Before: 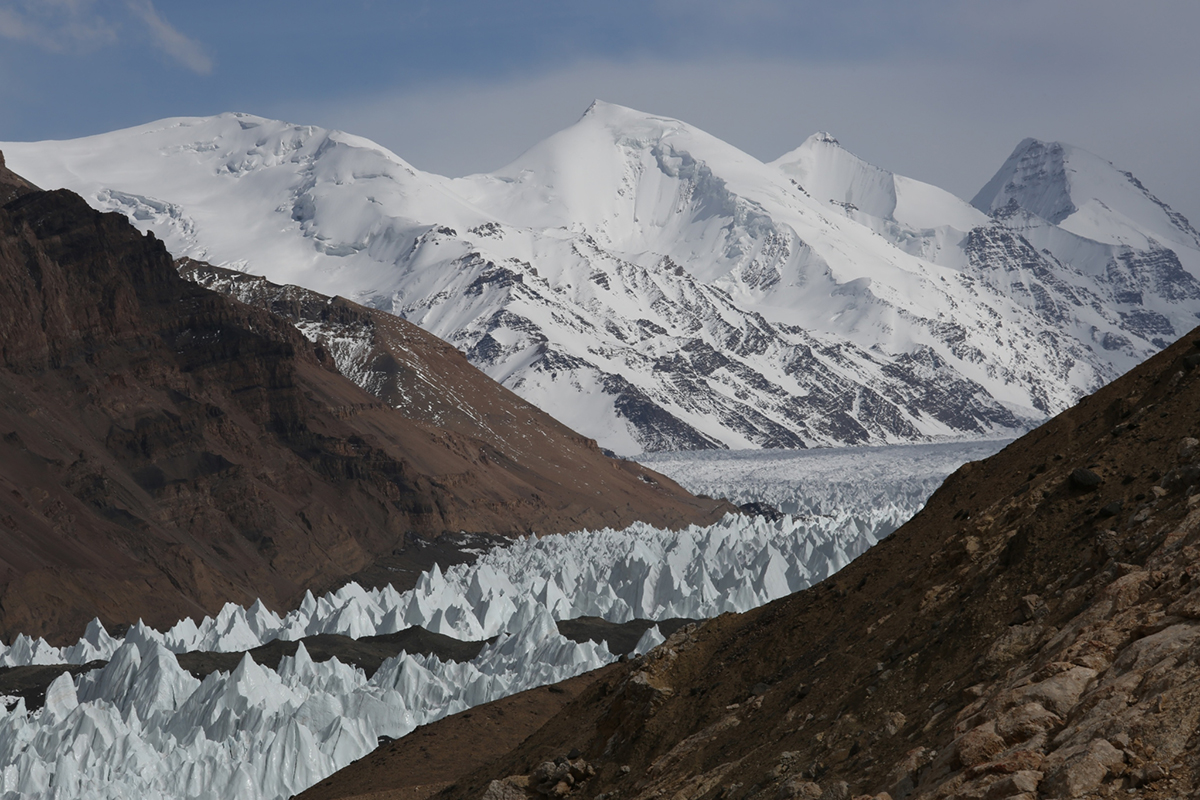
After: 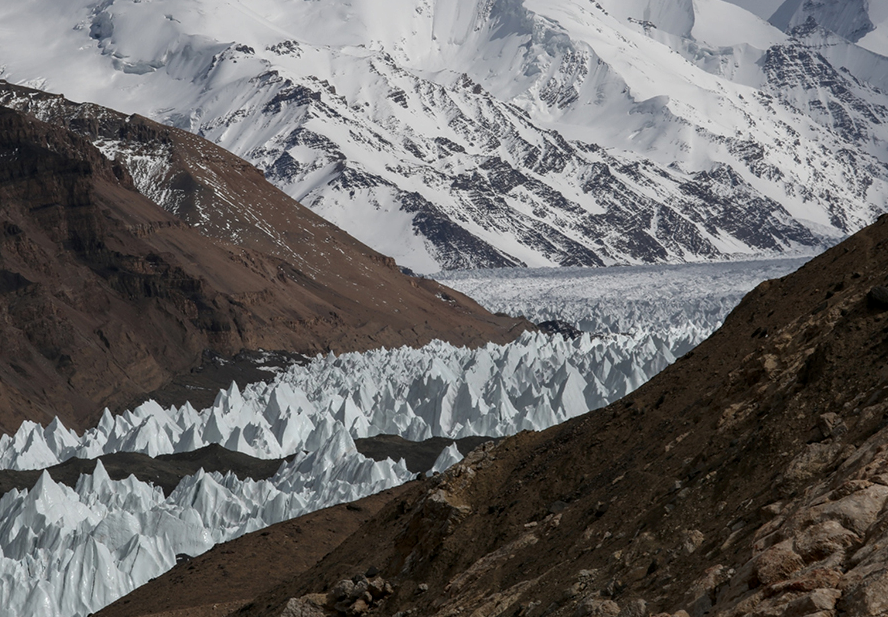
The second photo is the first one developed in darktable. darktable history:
crop: left 16.871%, top 22.857%, right 9.116%
local contrast: detail 130%
